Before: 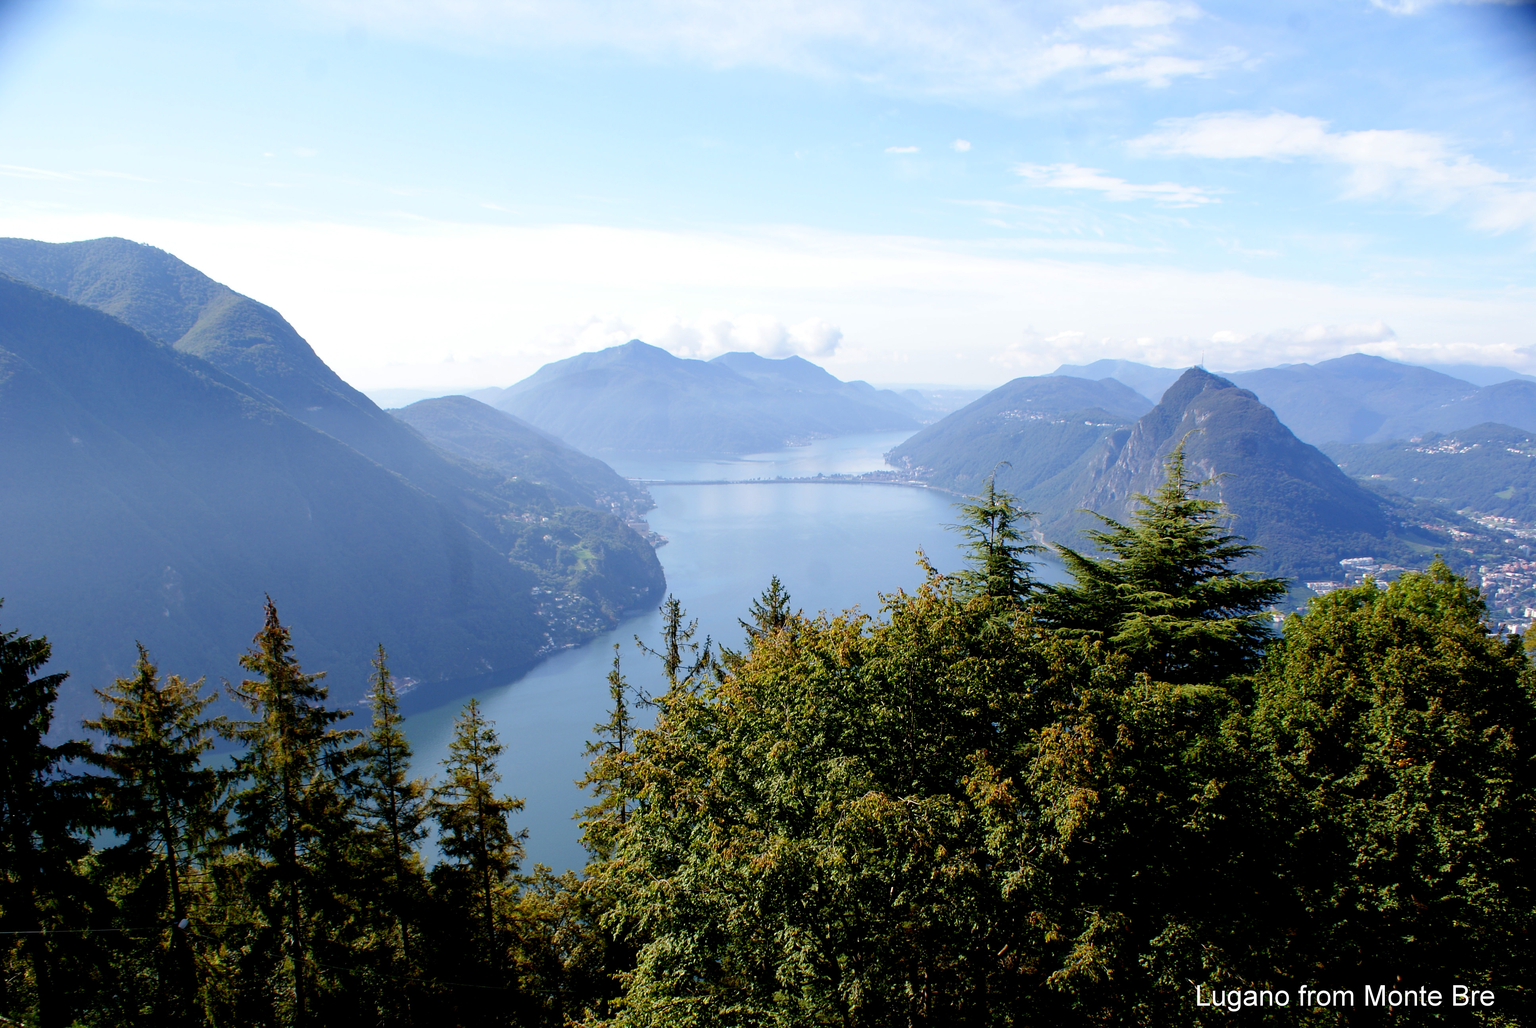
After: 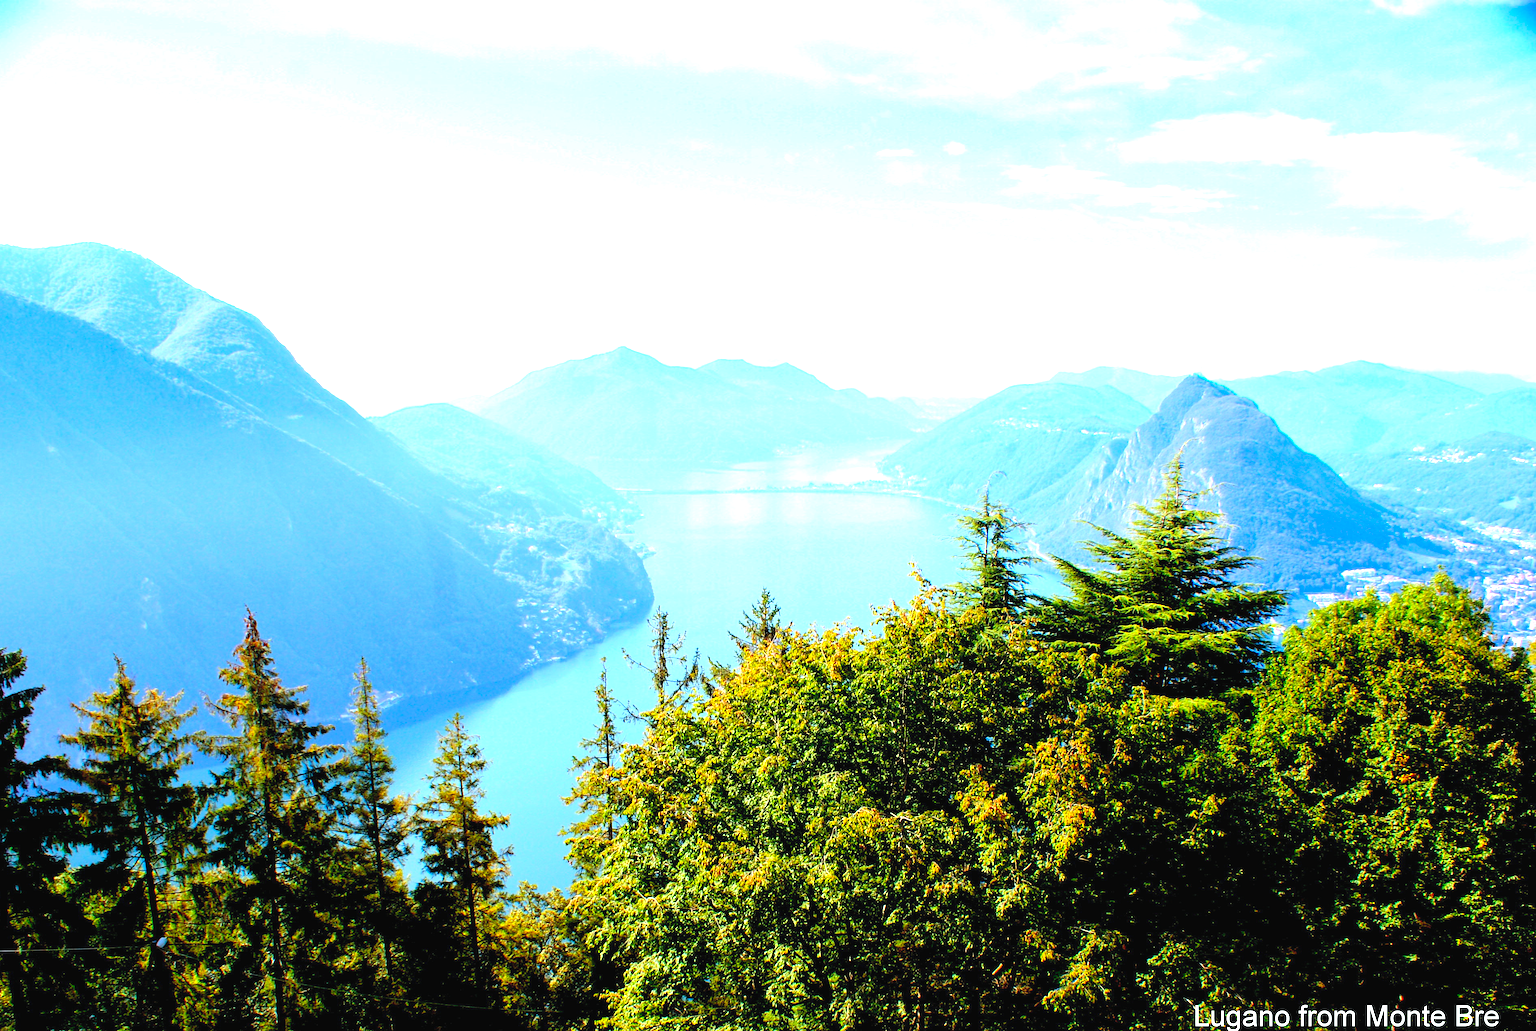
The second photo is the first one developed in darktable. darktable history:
crop: left 1.647%, right 0.27%, bottom 1.564%
color calibration: illuminant Planckian (black body), x 0.351, y 0.35, temperature 4751.45 K
tone equalizer: on, module defaults
contrast brightness saturation: contrast 0.067, brightness 0.173, saturation 0.413
exposure: black level correction 0, exposure 1.473 EV, compensate highlight preservation false
